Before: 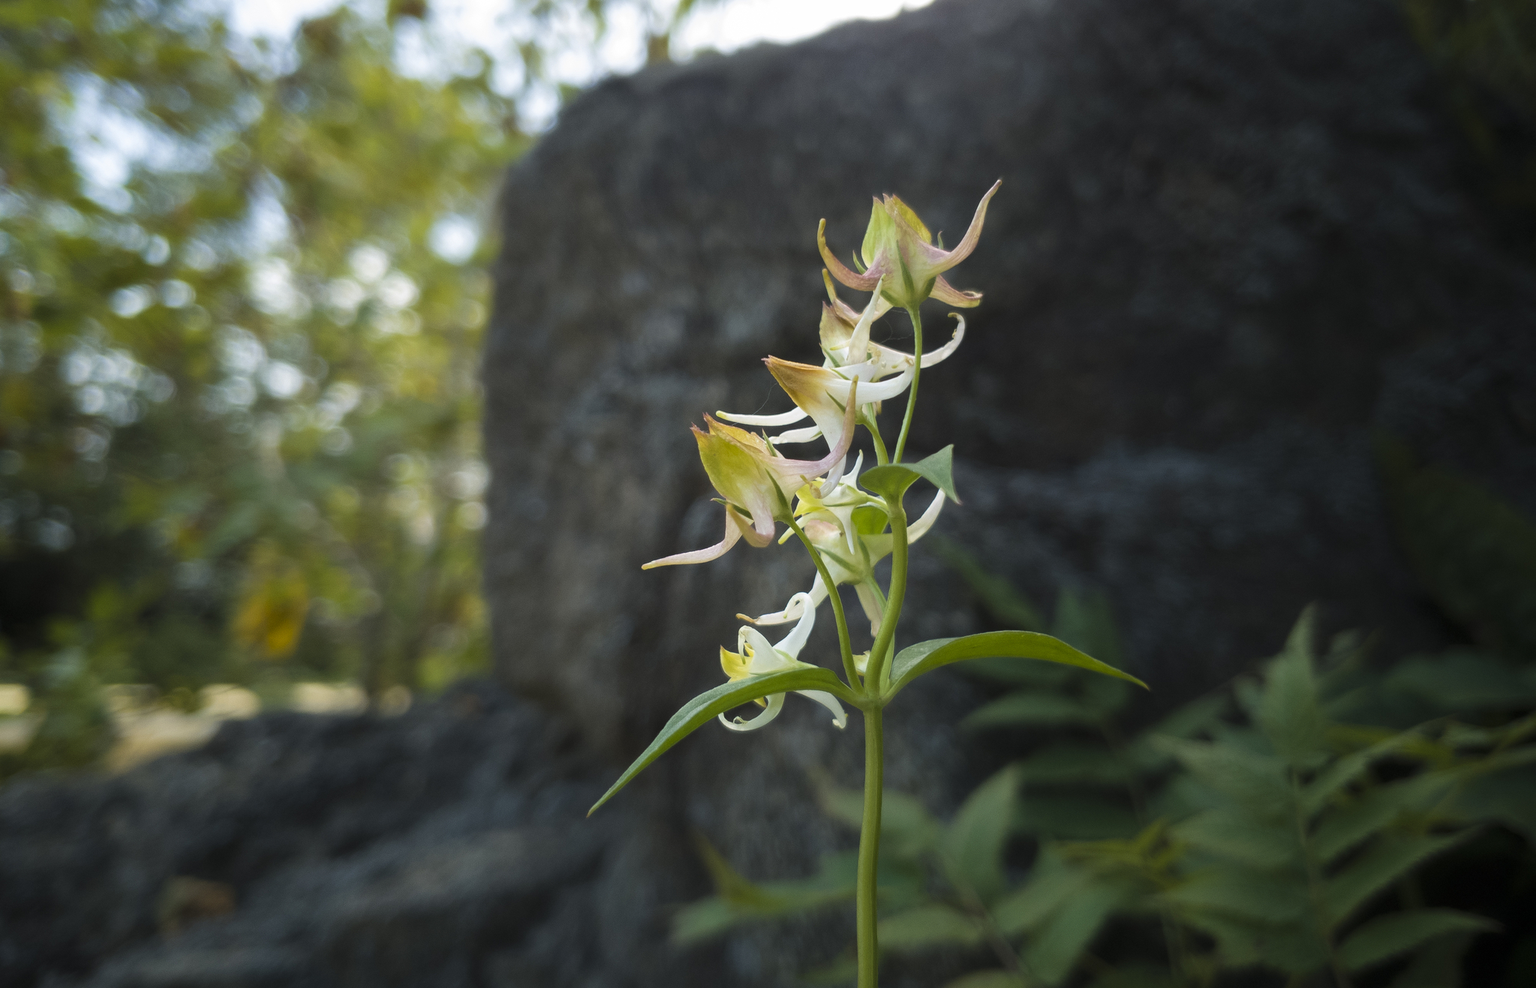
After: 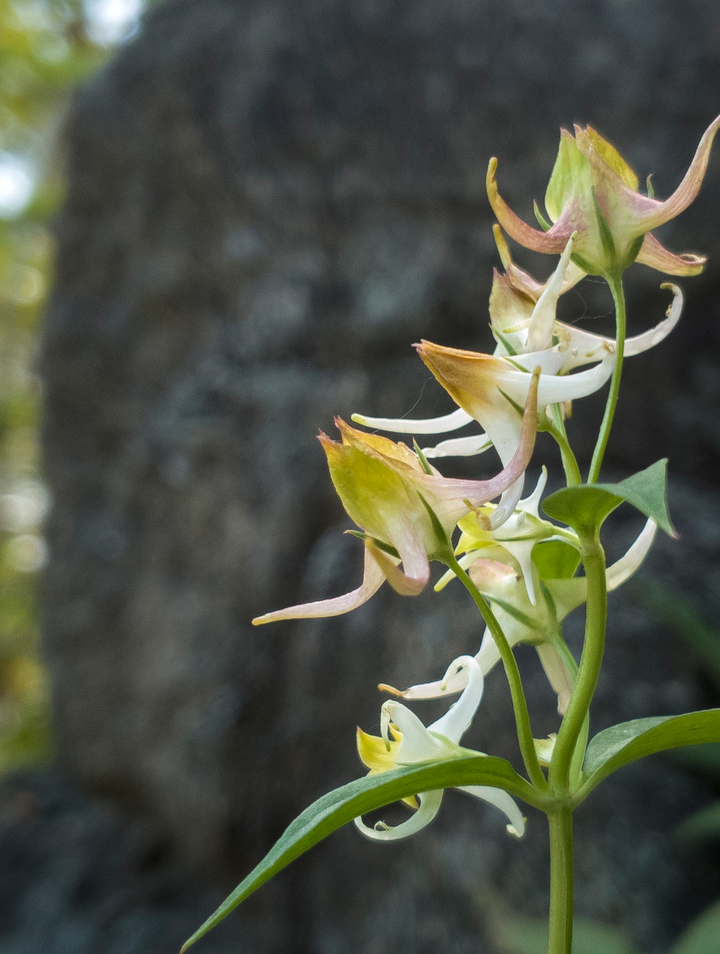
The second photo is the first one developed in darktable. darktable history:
crop and rotate: left 29.476%, top 10.214%, right 35.32%, bottom 17.333%
local contrast: on, module defaults
